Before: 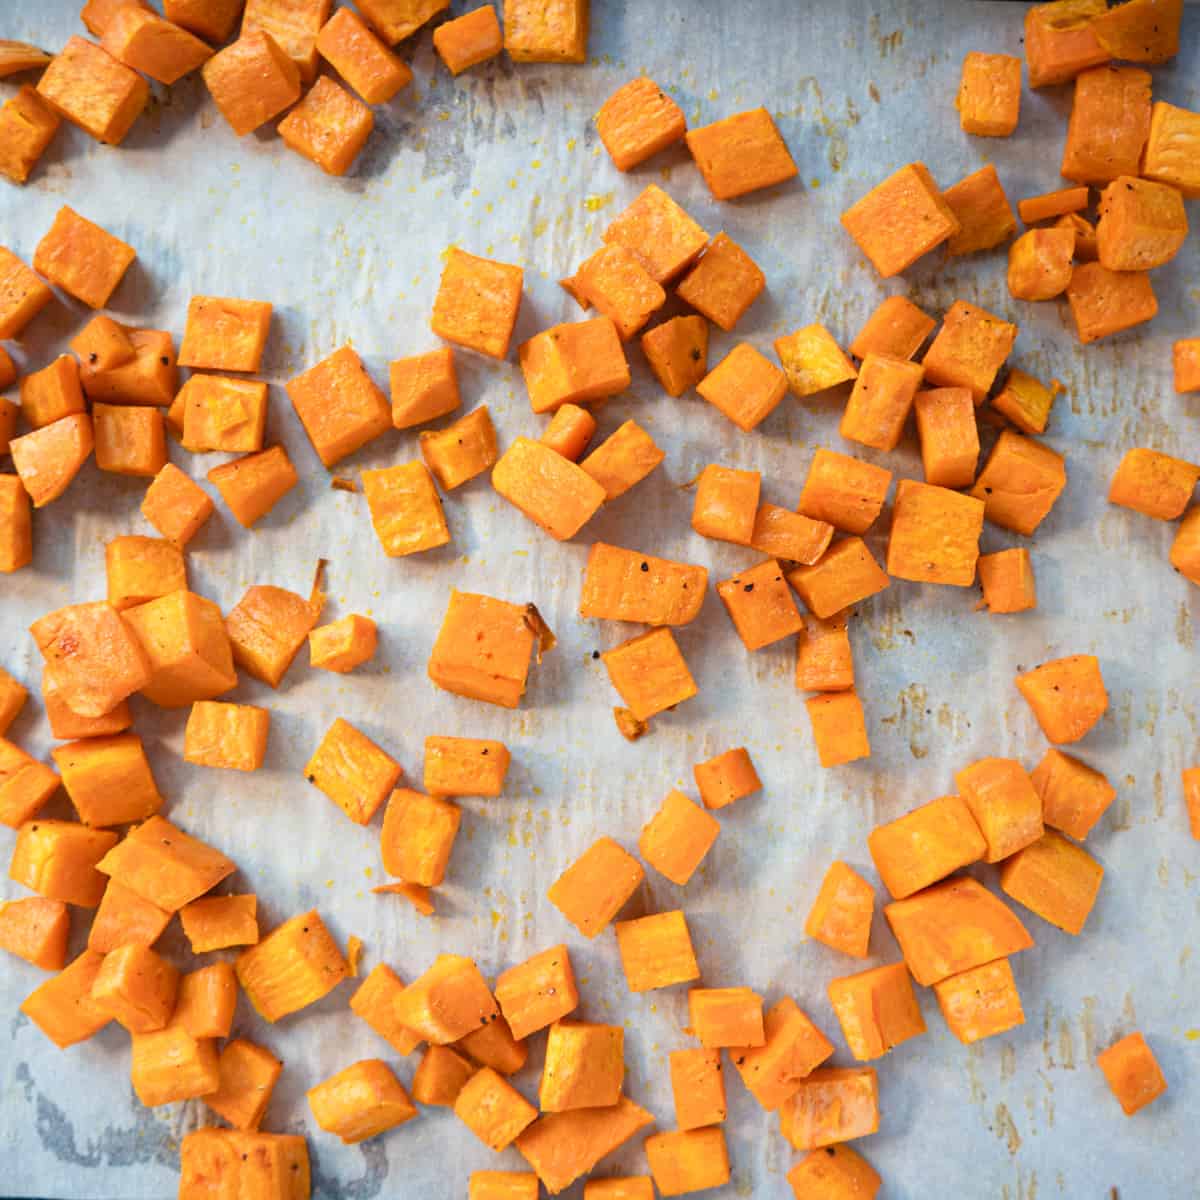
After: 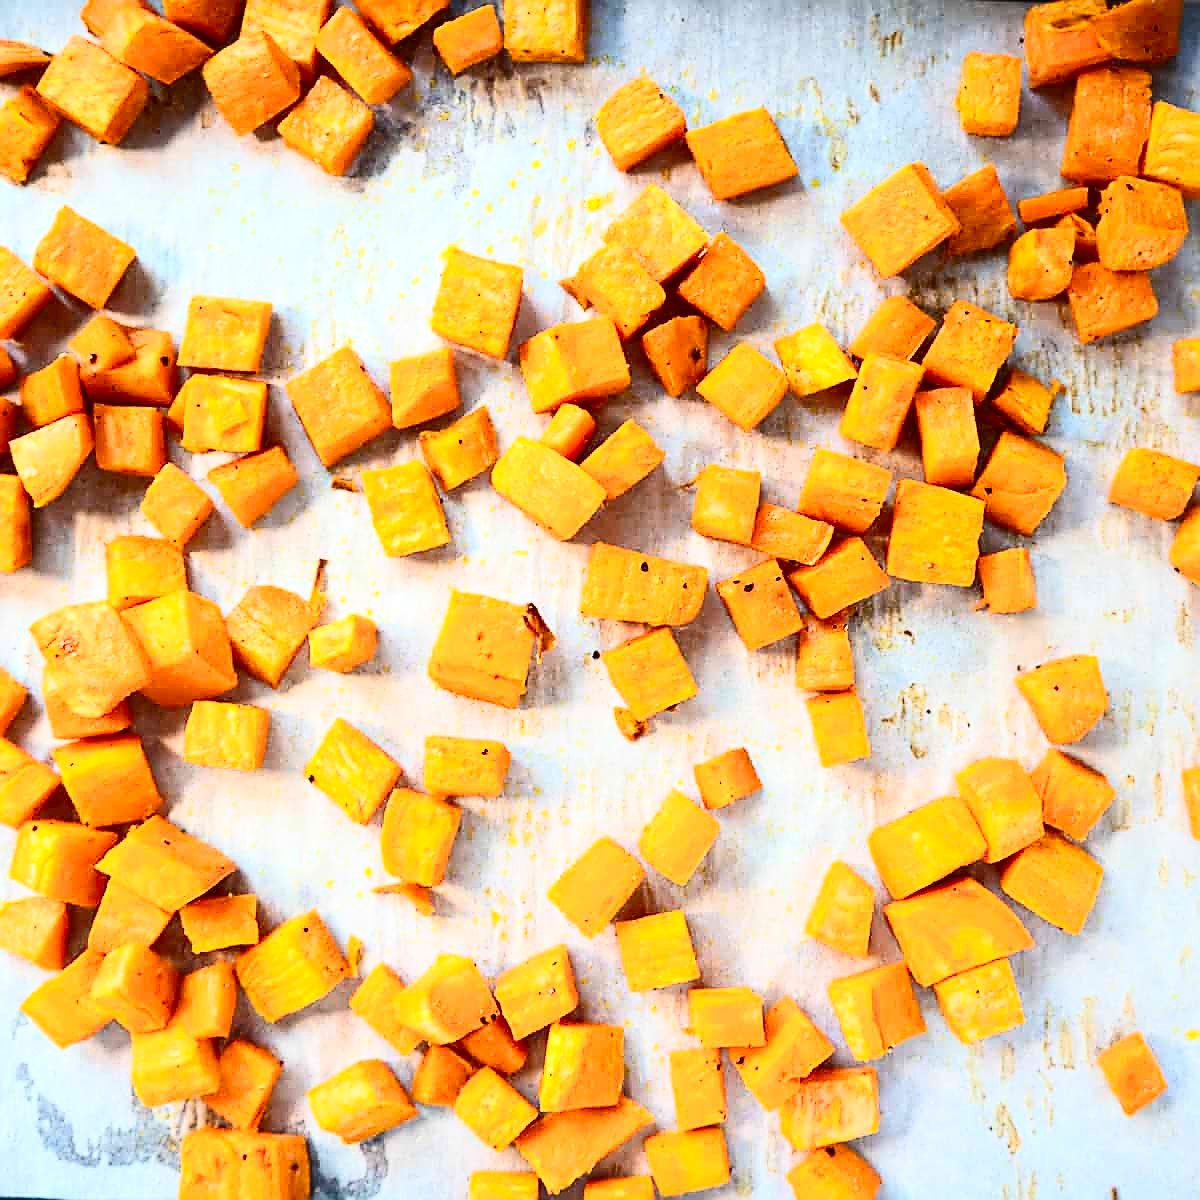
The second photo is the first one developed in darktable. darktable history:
exposure: exposure 0.3 EV, compensate highlight preservation false
sharpen: radius 1.4, amount 1.25, threshold 0.7
contrast brightness saturation: contrast 0.4, brightness 0.05, saturation 0.25
